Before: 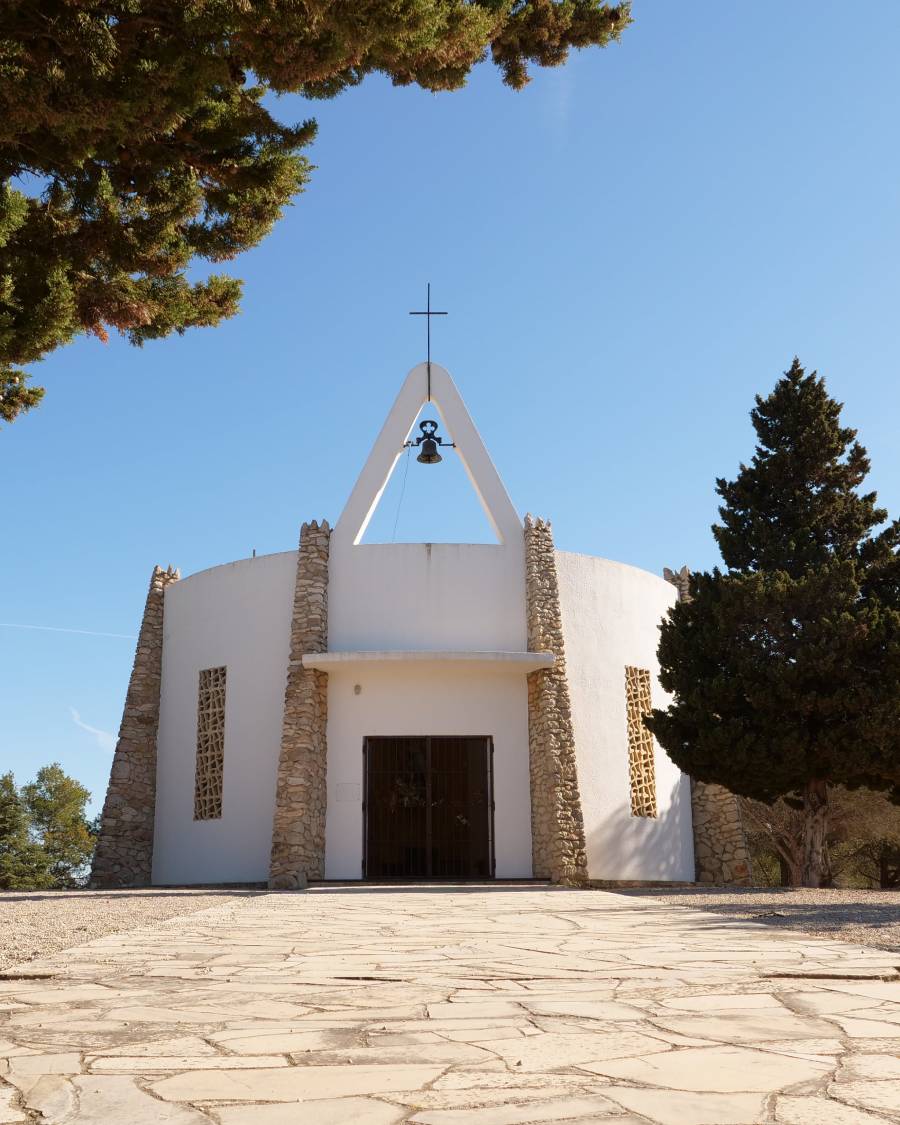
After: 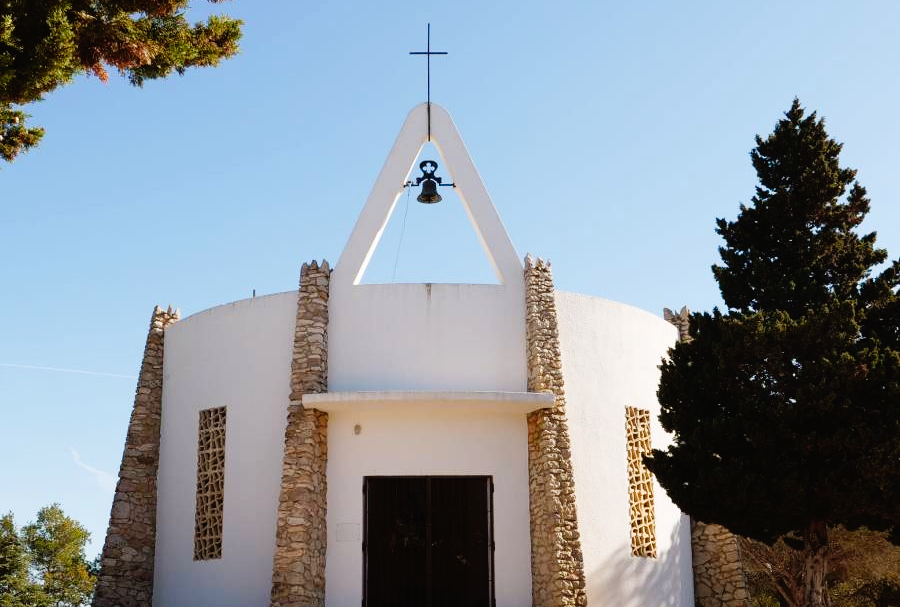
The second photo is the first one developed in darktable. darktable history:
tone curve: curves: ch0 [(0, 0.01) (0.133, 0.057) (0.338, 0.327) (0.494, 0.55) (0.726, 0.807) (1, 1)]; ch1 [(0, 0) (0.346, 0.324) (0.45, 0.431) (0.5, 0.5) (0.522, 0.517) (0.543, 0.578) (1, 1)]; ch2 [(0, 0) (0.44, 0.424) (0.501, 0.499) (0.564, 0.611) (0.622, 0.667) (0.707, 0.746) (1, 1)], preserve colors none
crop and rotate: top 23.117%, bottom 22.887%
